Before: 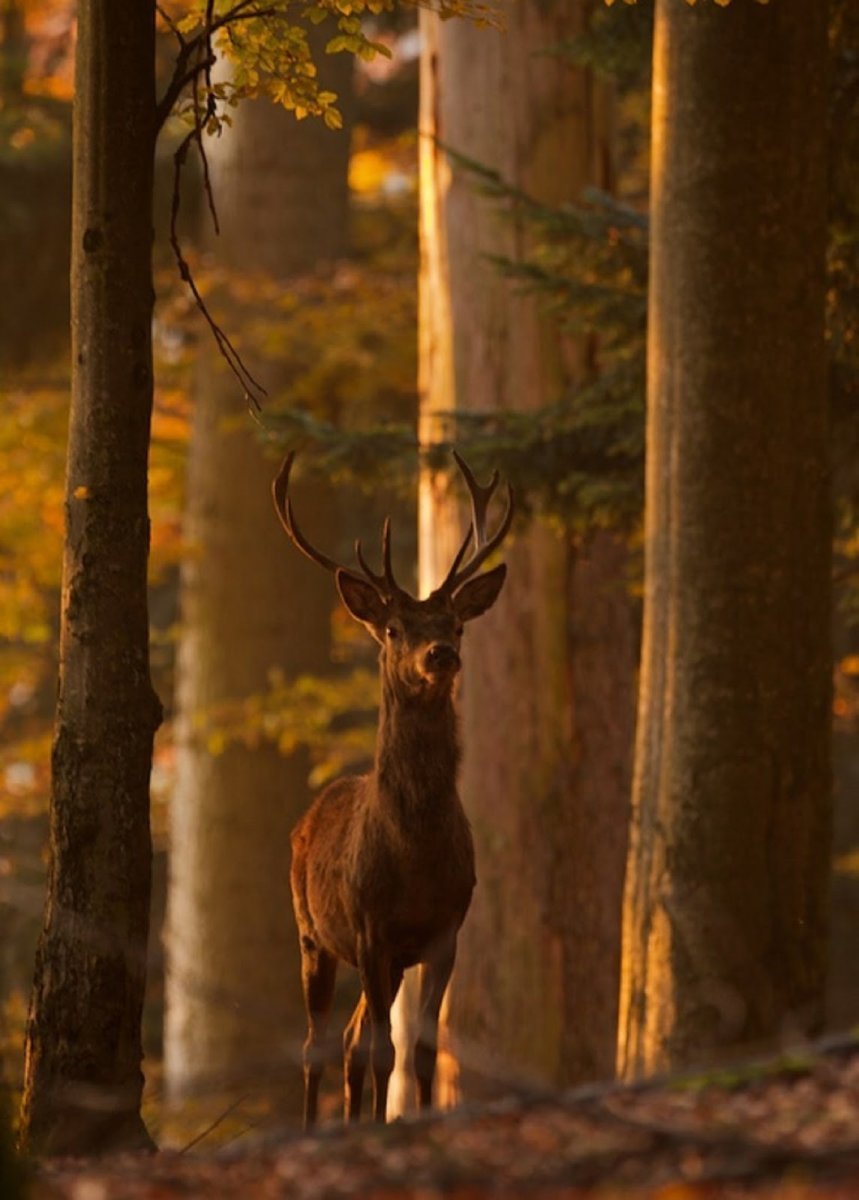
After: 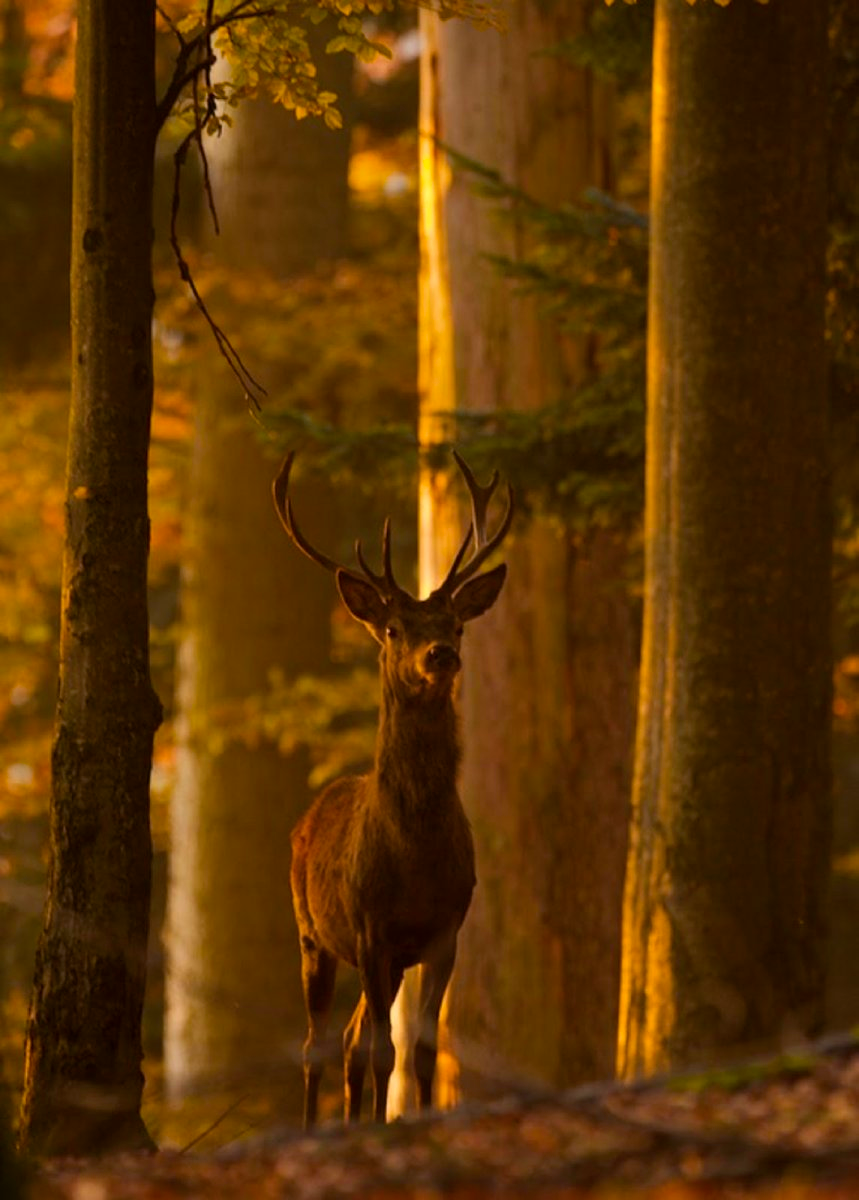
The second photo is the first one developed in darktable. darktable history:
exposure: black level correction 0.001, compensate highlight preservation false
color balance rgb: linear chroma grading › global chroma 9.31%, global vibrance 41.49%
